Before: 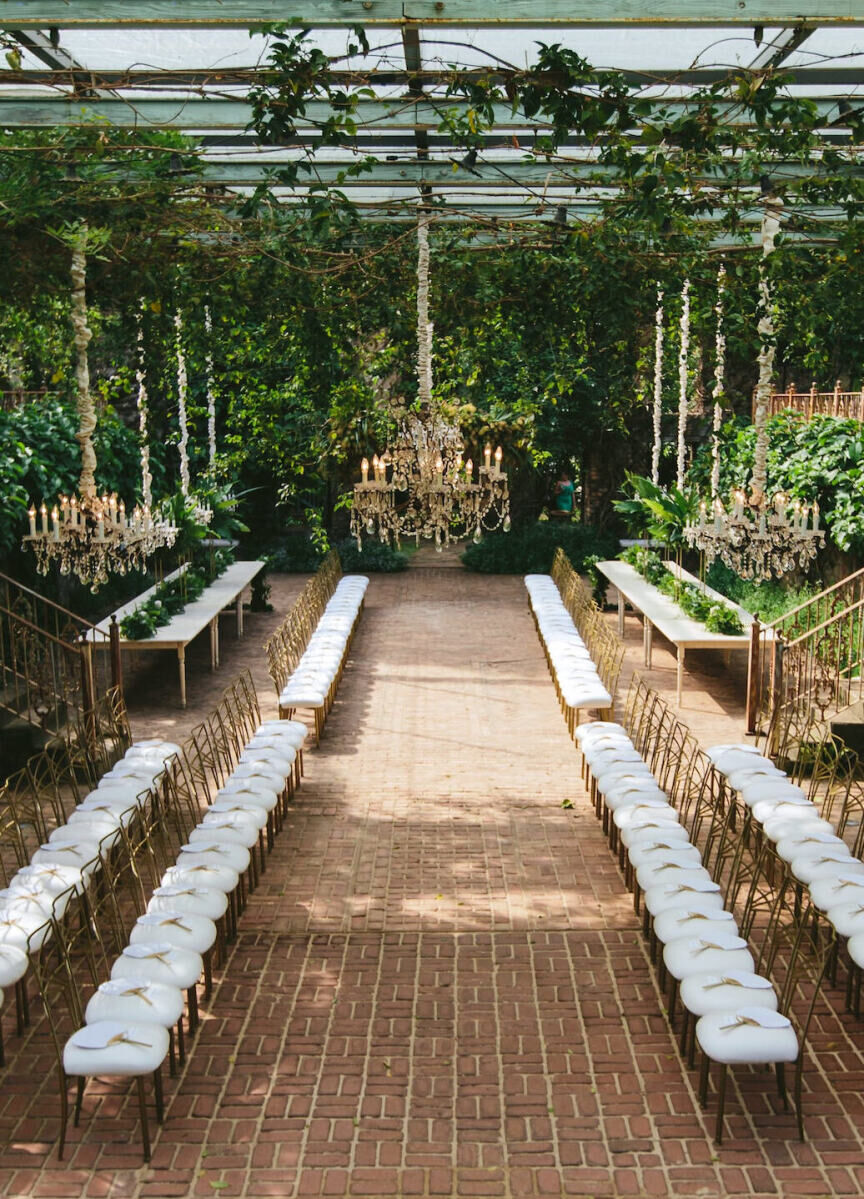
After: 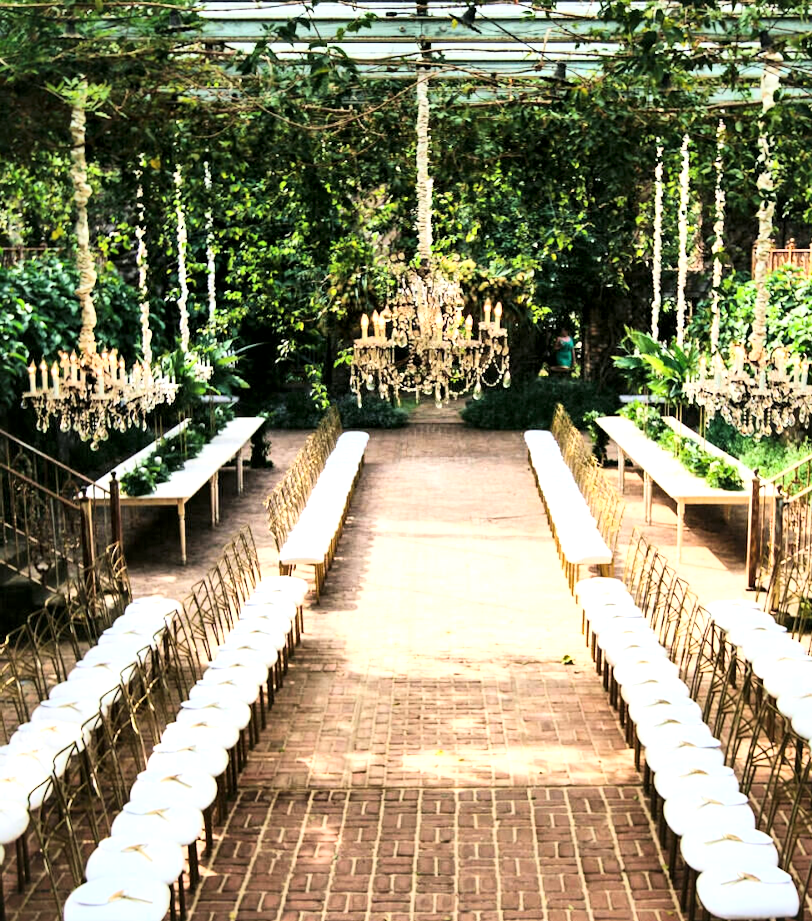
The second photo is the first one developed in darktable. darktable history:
local contrast: mode bilateral grid, contrast 100, coarseness 100, detail 165%, midtone range 0.2
exposure: compensate exposure bias true, compensate highlight preservation false
base curve: curves: ch0 [(0, 0) (0.007, 0.004) (0.027, 0.03) (0.046, 0.07) (0.207, 0.54) (0.442, 0.872) (0.673, 0.972) (1, 1)]
crop and rotate: angle 0.086°, top 11.963%, right 5.721%, bottom 11.032%
